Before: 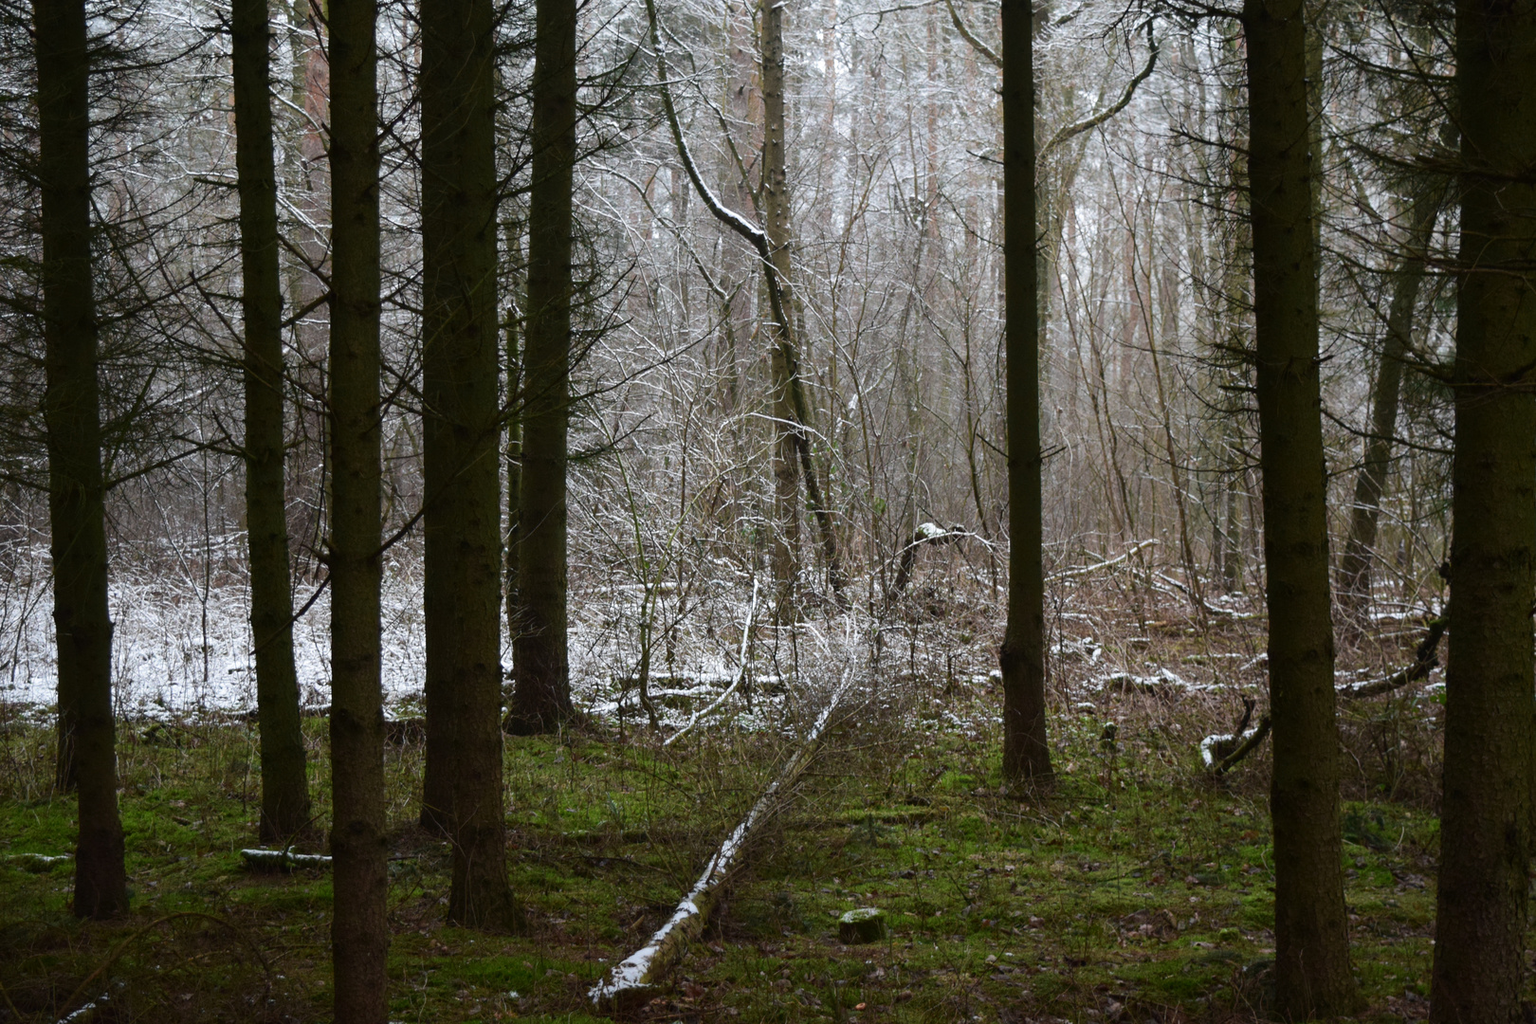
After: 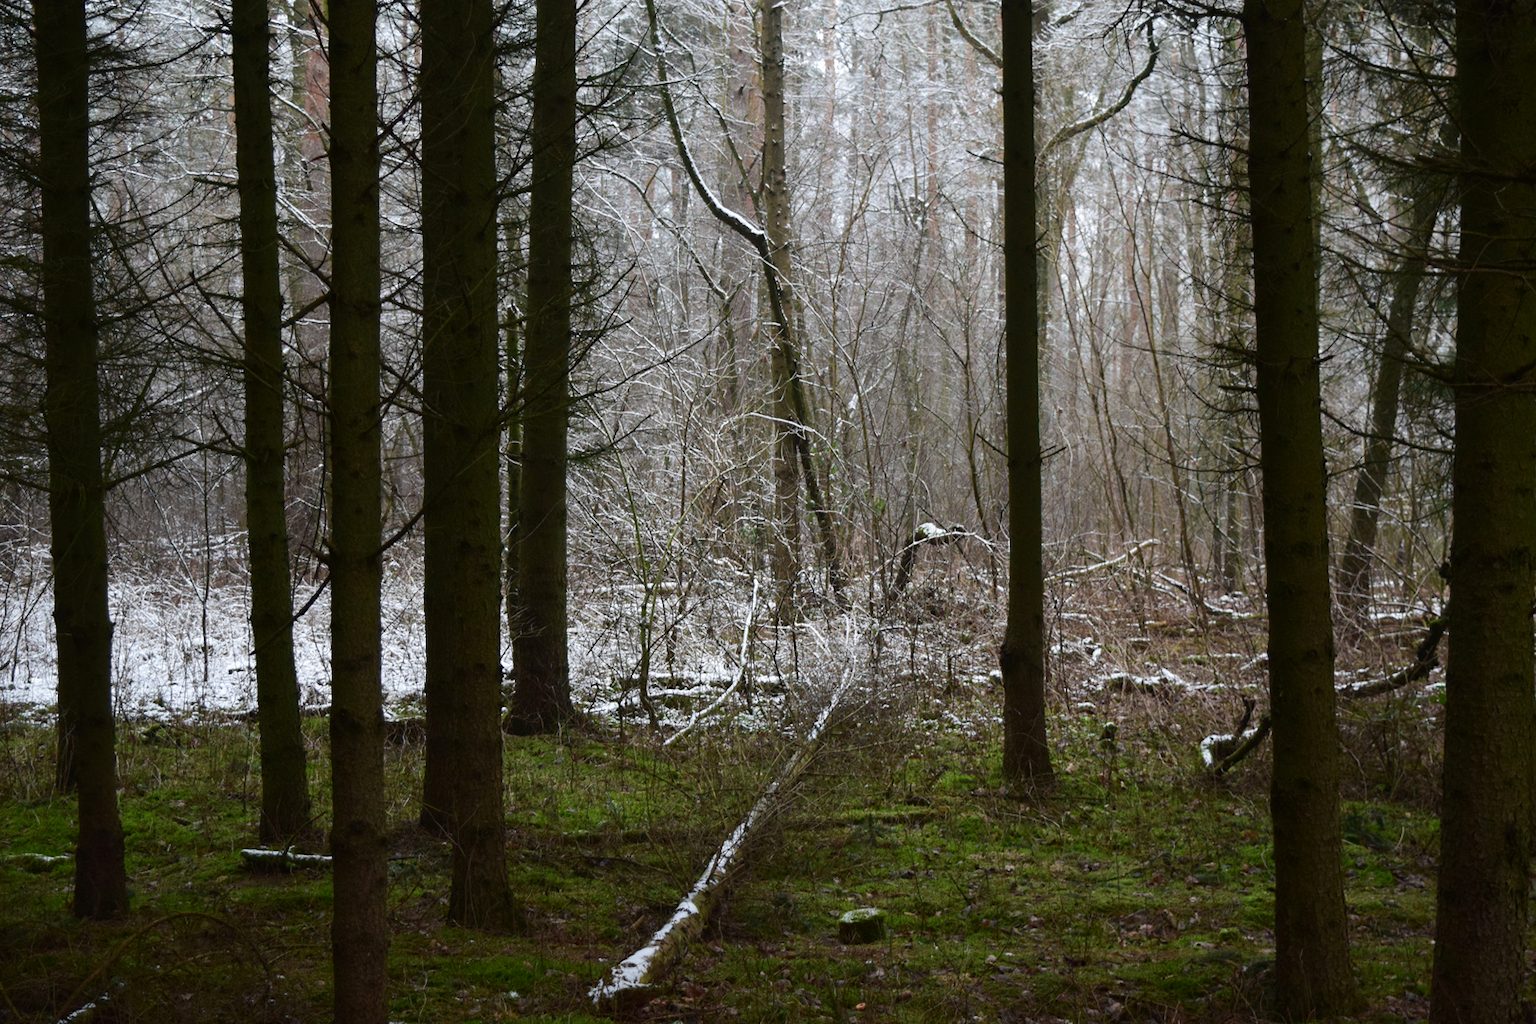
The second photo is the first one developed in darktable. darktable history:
contrast brightness saturation: contrast 0.078, saturation 0.022
